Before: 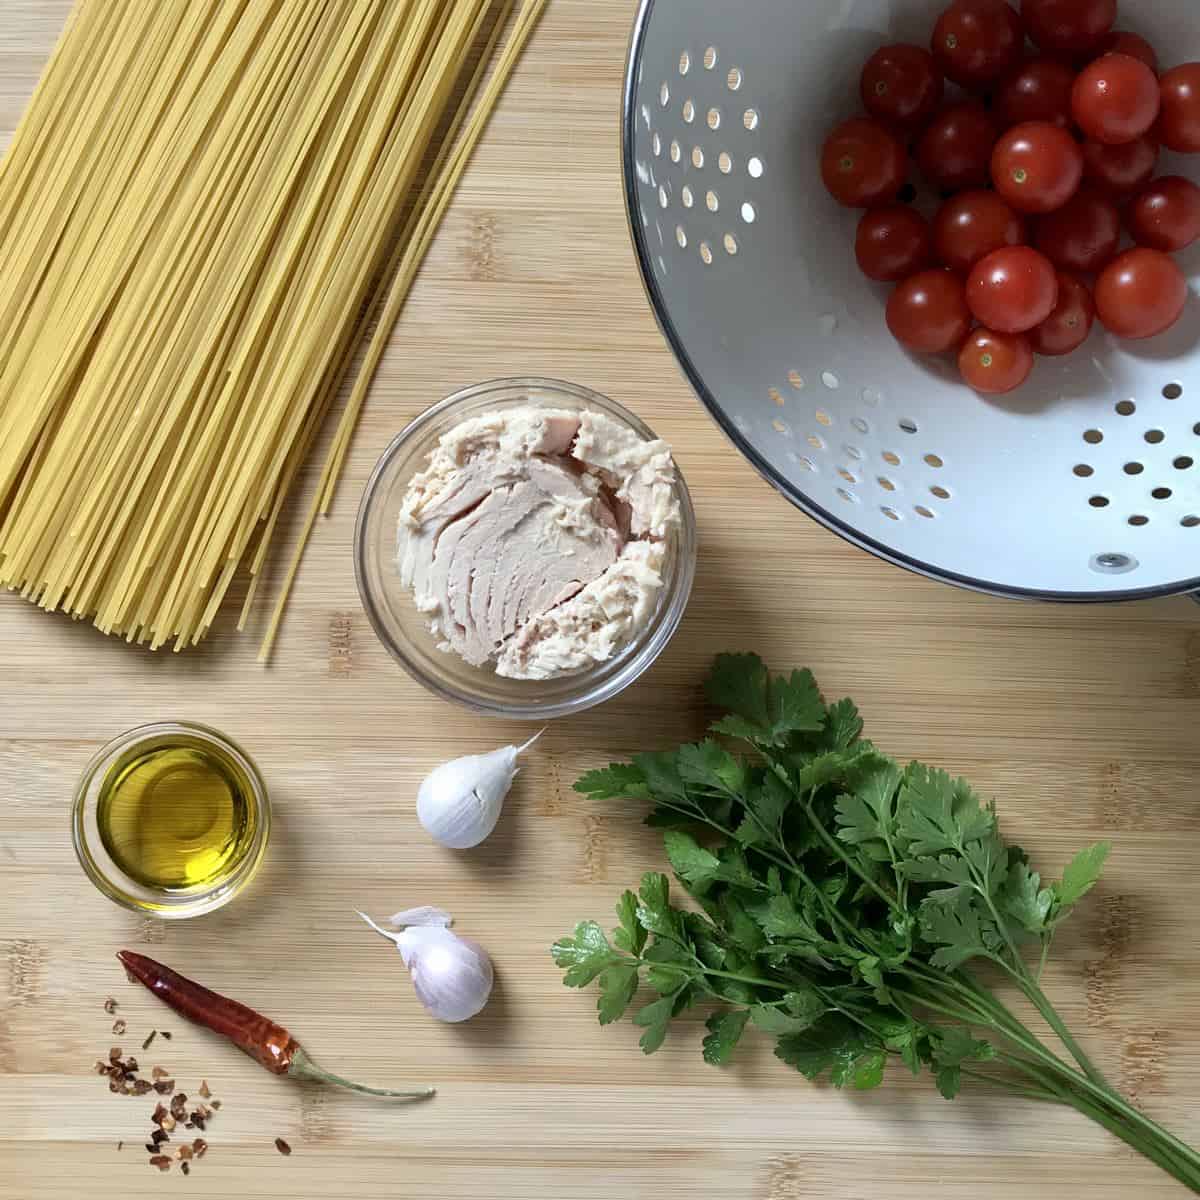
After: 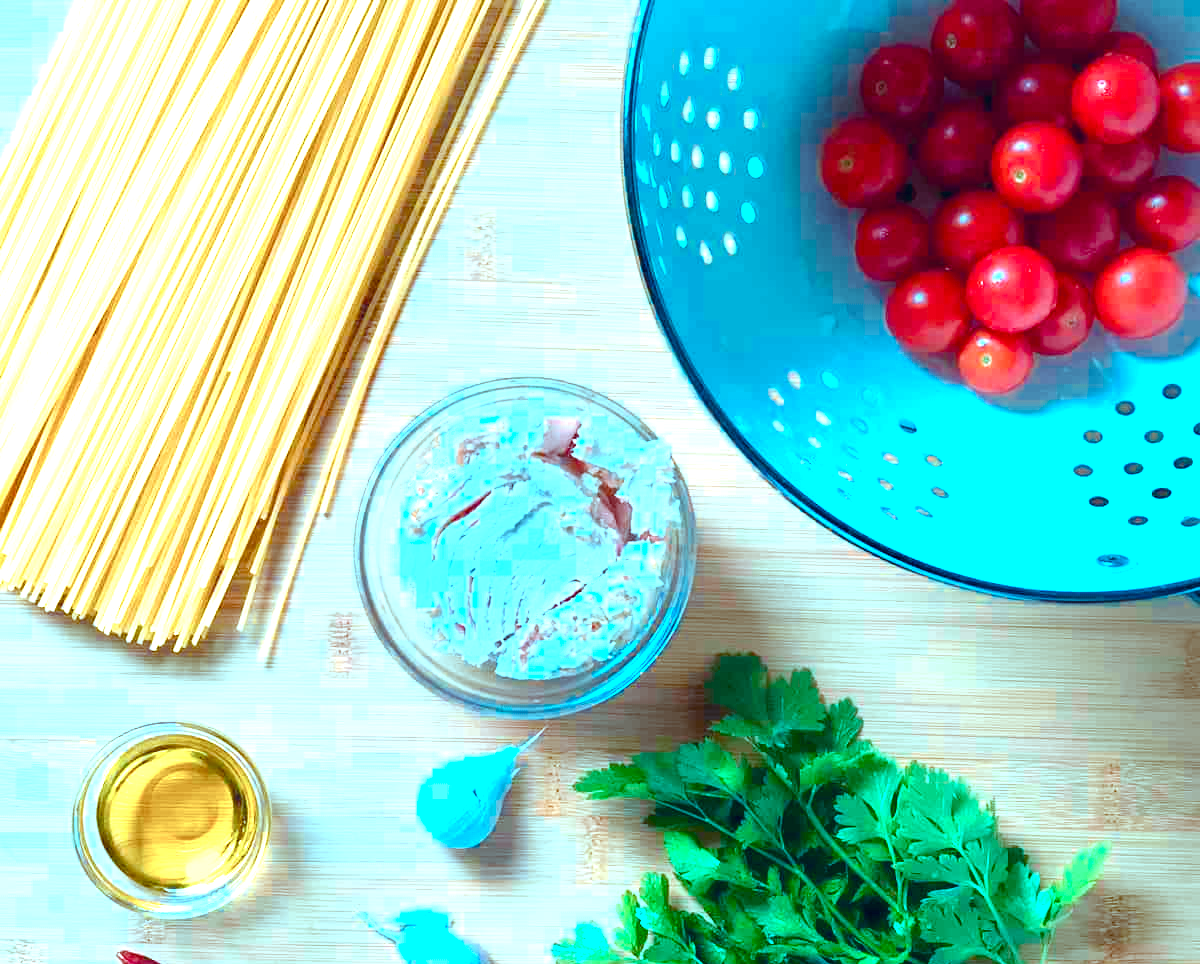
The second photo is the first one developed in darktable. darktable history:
exposure: black level correction -0.002, exposure 0.709 EV, compensate highlight preservation false
crop: bottom 19.584%
color calibration: output R [1.422, -0.35, -0.252, 0], output G [-0.238, 1.259, -0.084, 0], output B [-0.081, -0.196, 1.58, 0], output brightness [0.49, 0.671, -0.57, 0], gray › normalize channels true, illuminant F (fluorescent), F source F9 (Cool White Deluxe 4150 K) – high CRI, x 0.374, y 0.373, temperature 4151.93 K, gamut compression 0.008
color balance rgb: shadows lift › luminance -21.355%, shadows lift › chroma 9.109%, shadows lift › hue 285.26°, linear chroma grading › global chroma 9.732%, perceptual saturation grading › global saturation 0.349%, perceptual saturation grading › highlights -30.443%, perceptual saturation grading › shadows 19.656%, global vibrance 29.763%
